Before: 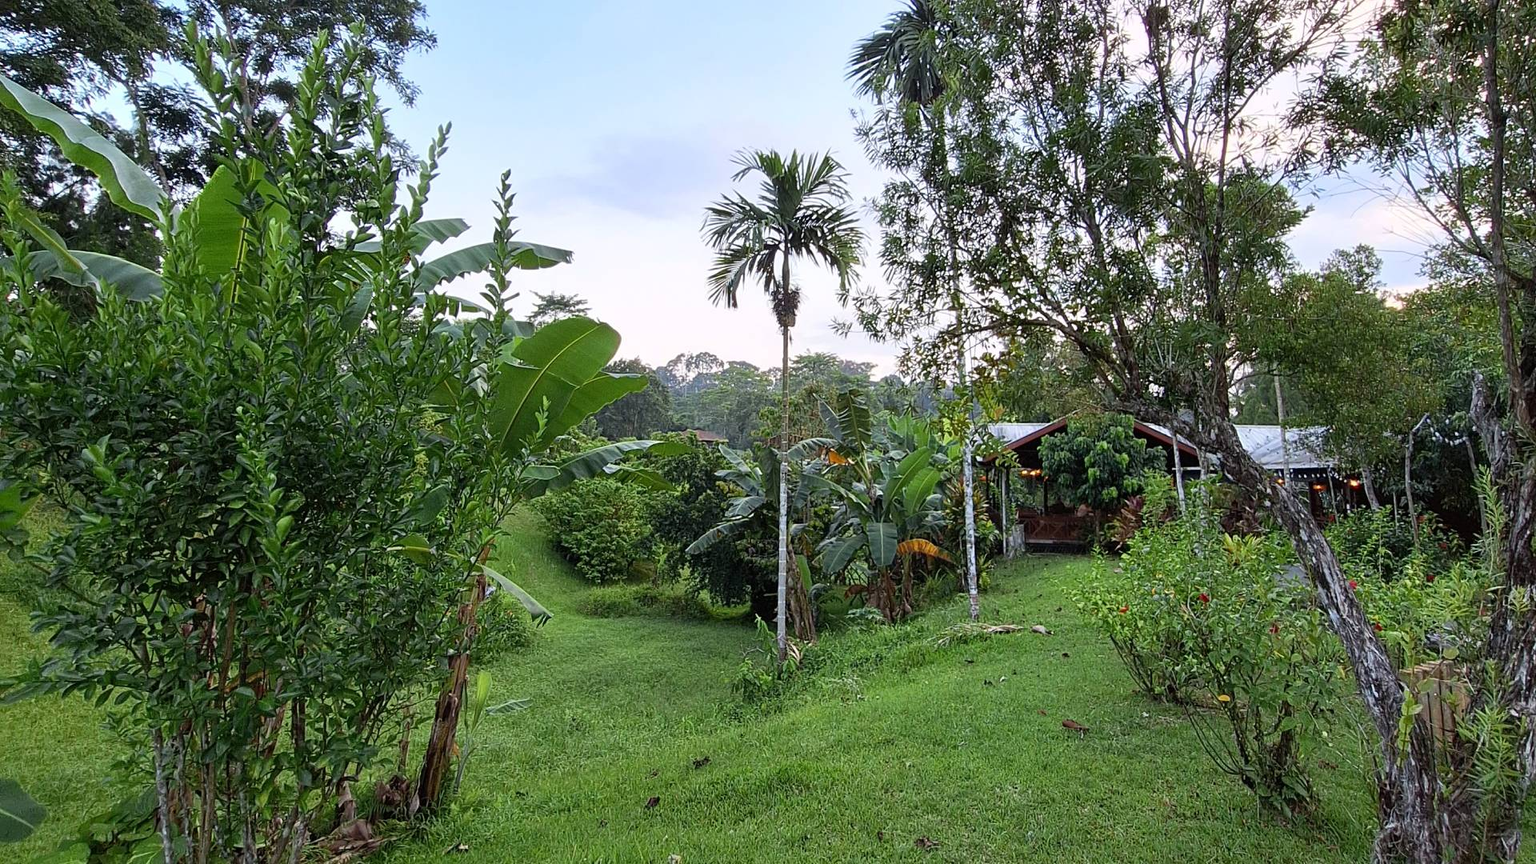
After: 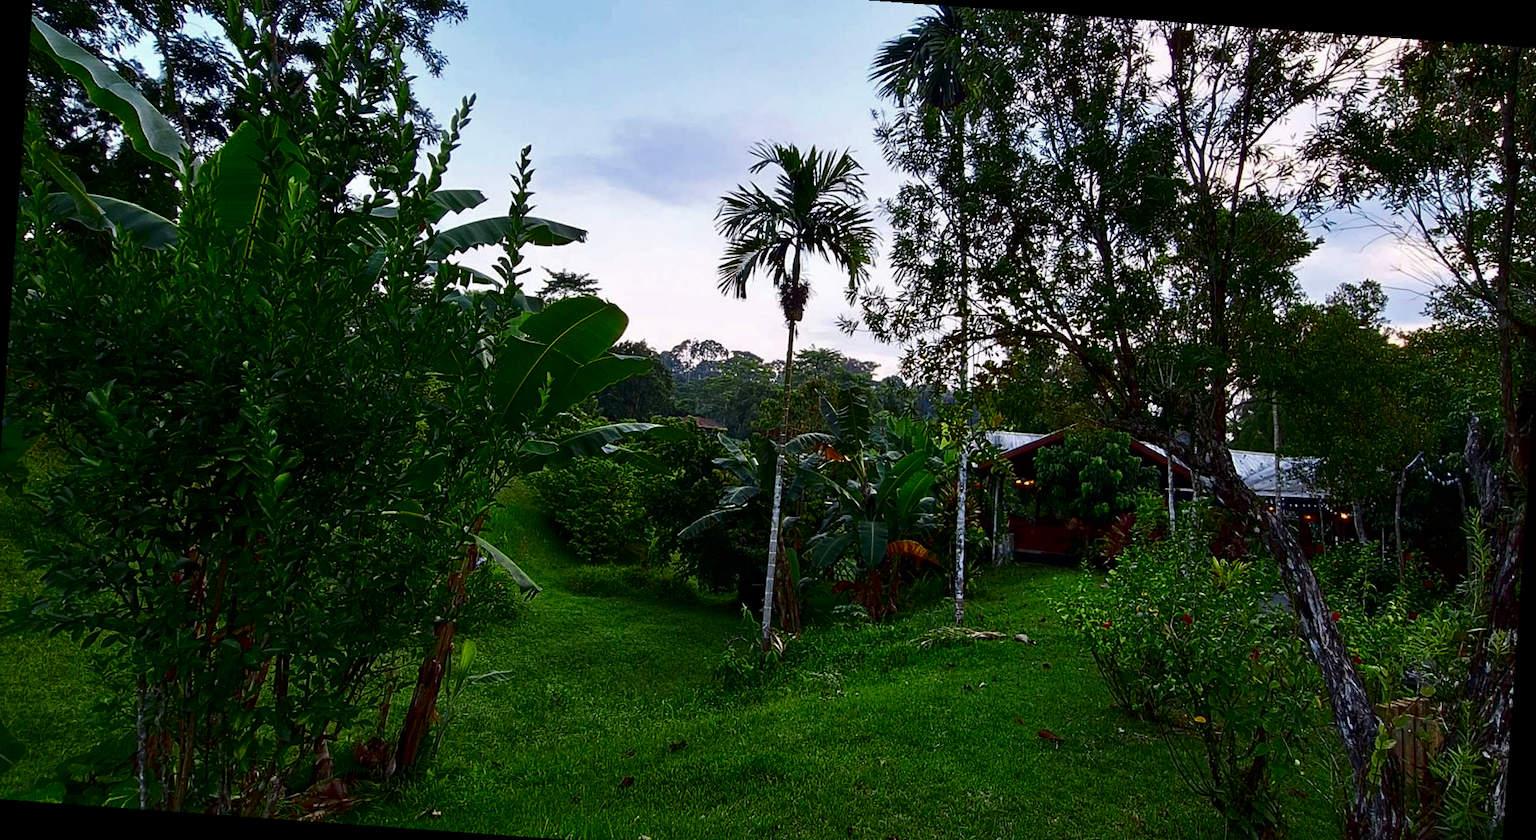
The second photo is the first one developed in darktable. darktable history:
crop: left 1.507%, top 6.147%, right 1.379%, bottom 6.637%
contrast brightness saturation: contrast 0.09, brightness -0.59, saturation 0.17
rotate and perspective: rotation 4.1°, automatic cropping off
